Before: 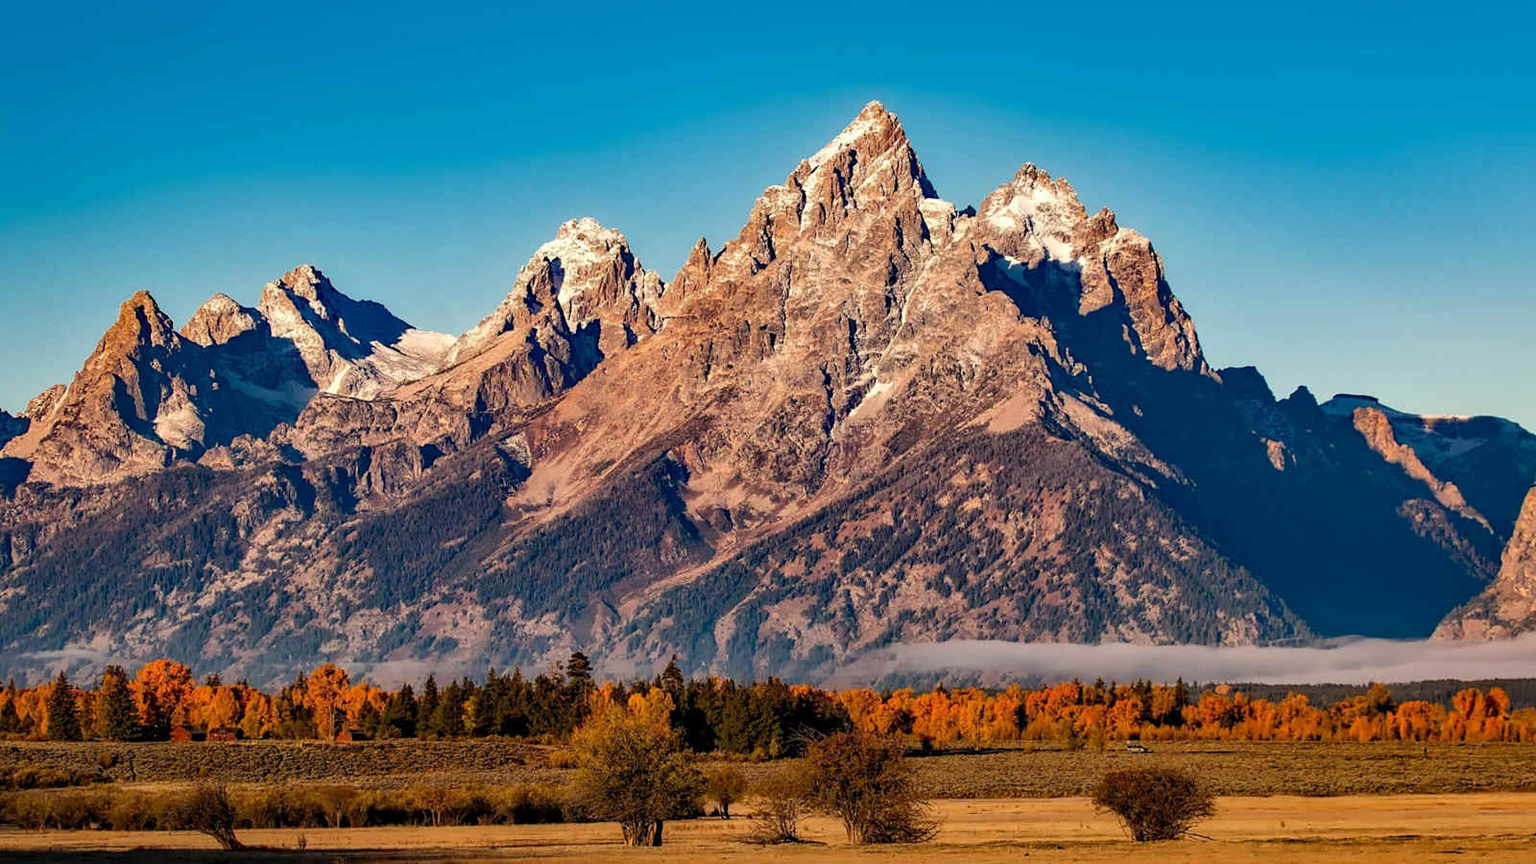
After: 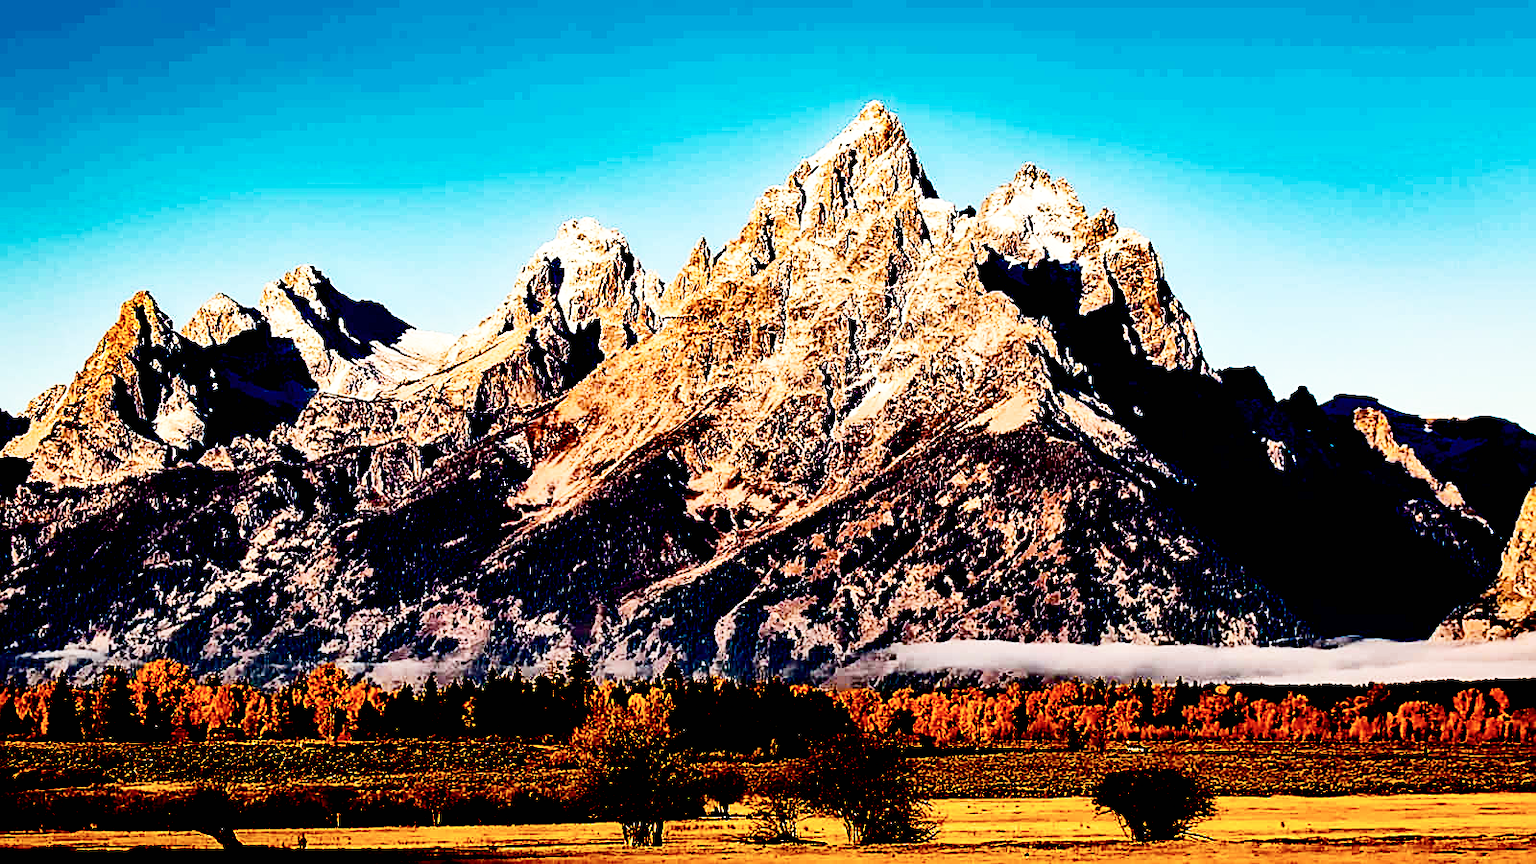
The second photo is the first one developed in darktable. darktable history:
contrast brightness saturation: contrast 0.251, saturation -0.323
exposure: black level correction 0.099, exposure -0.091 EV, compensate highlight preservation false
sharpen: on, module defaults
base curve: curves: ch0 [(0, 0) (0.007, 0.004) (0.027, 0.03) (0.046, 0.07) (0.207, 0.54) (0.442, 0.872) (0.673, 0.972) (1, 1)], preserve colors none
